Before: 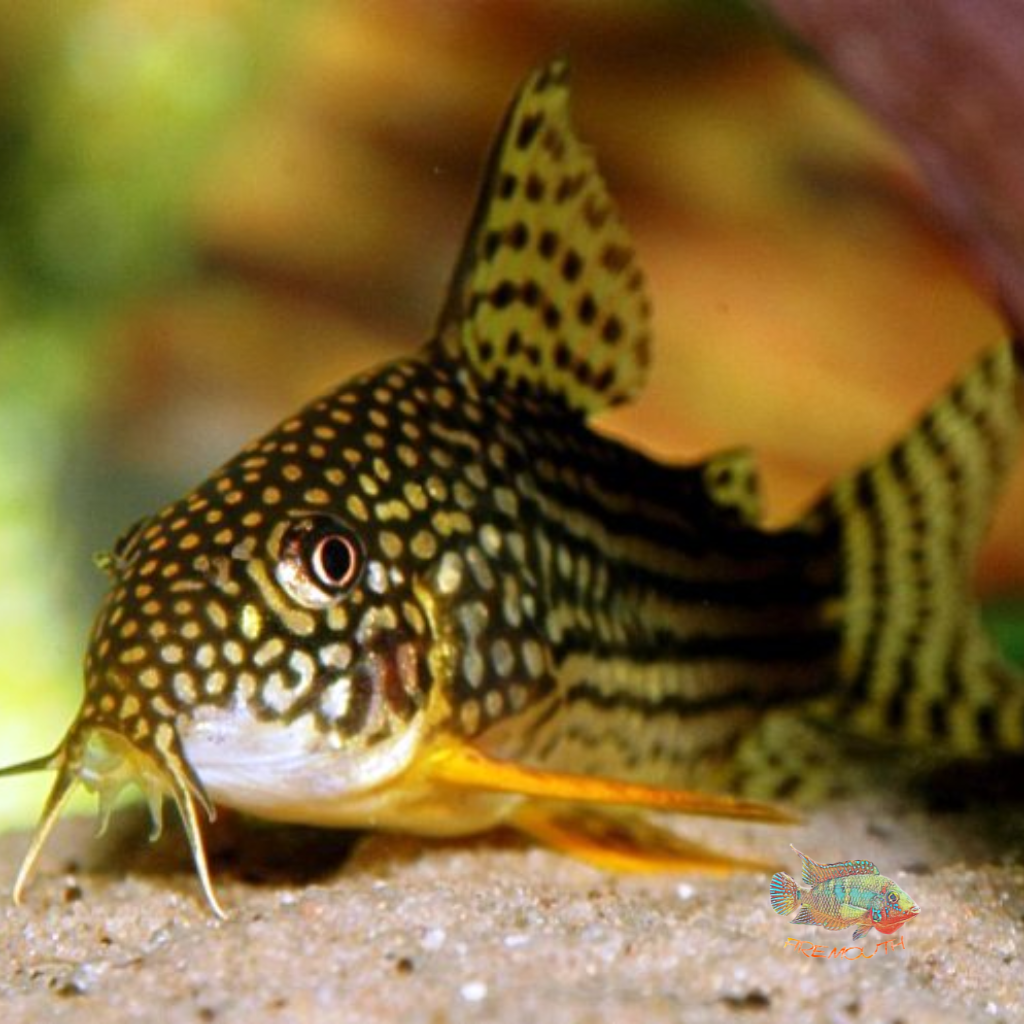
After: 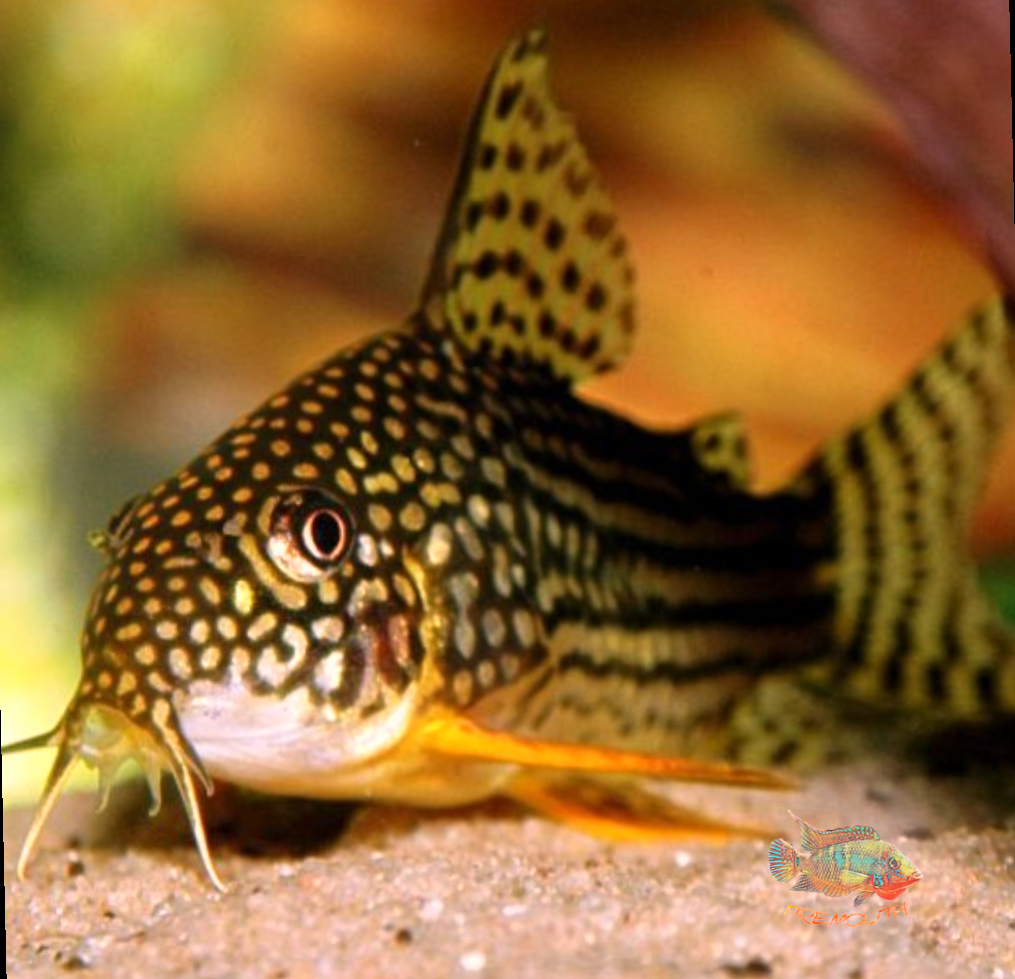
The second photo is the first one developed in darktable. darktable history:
rotate and perspective: rotation -1.32°, lens shift (horizontal) -0.031, crop left 0.015, crop right 0.985, crop top 0.047, crop bottom 0.982
white balance: red 1.127, blue 0.943
